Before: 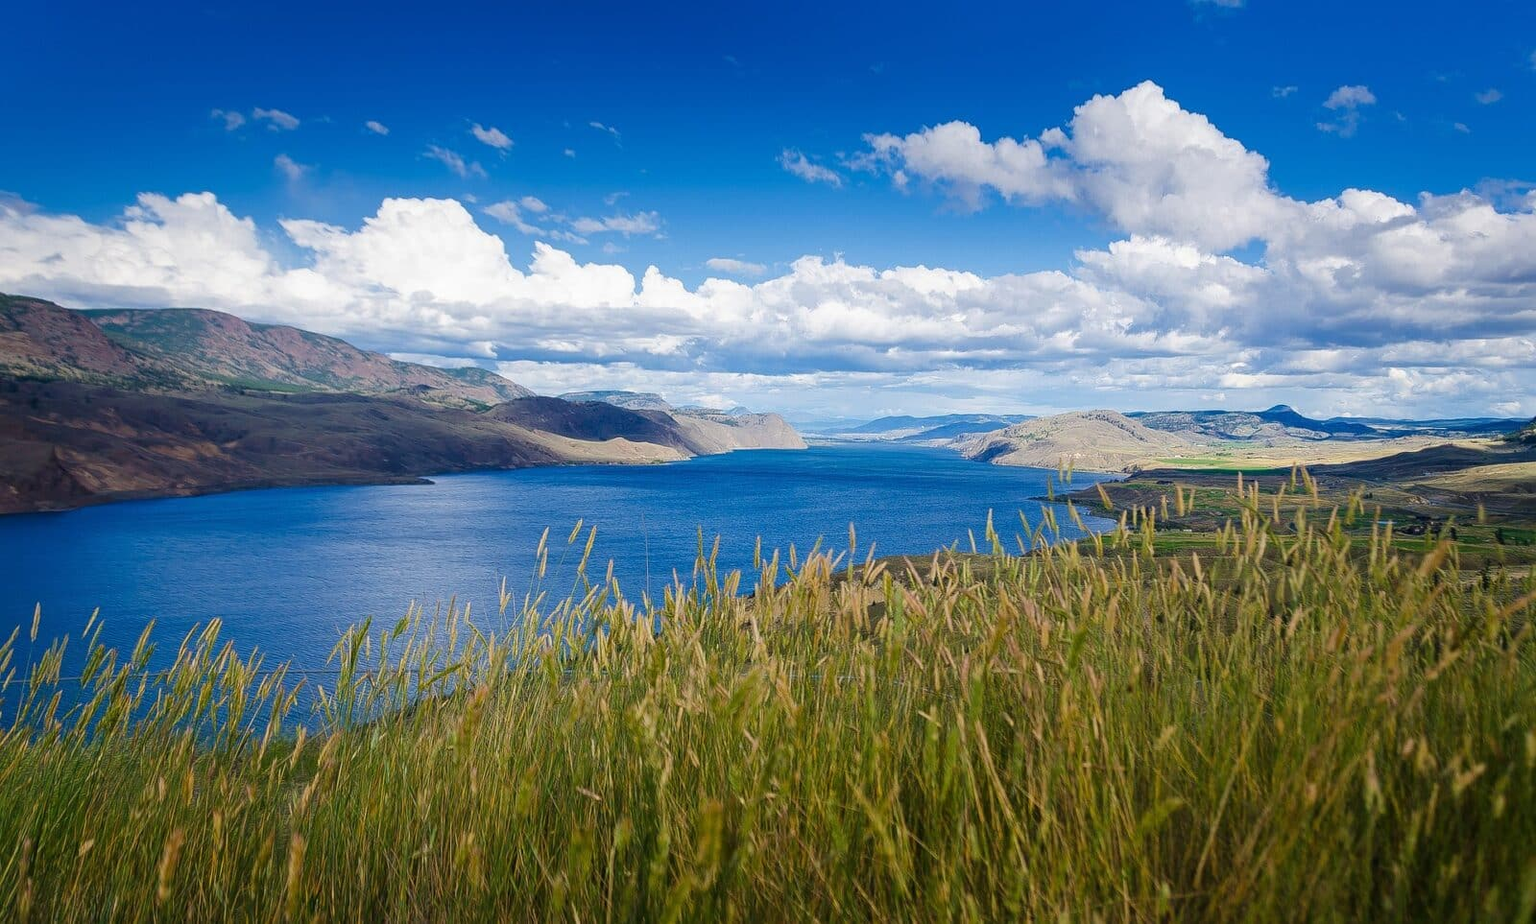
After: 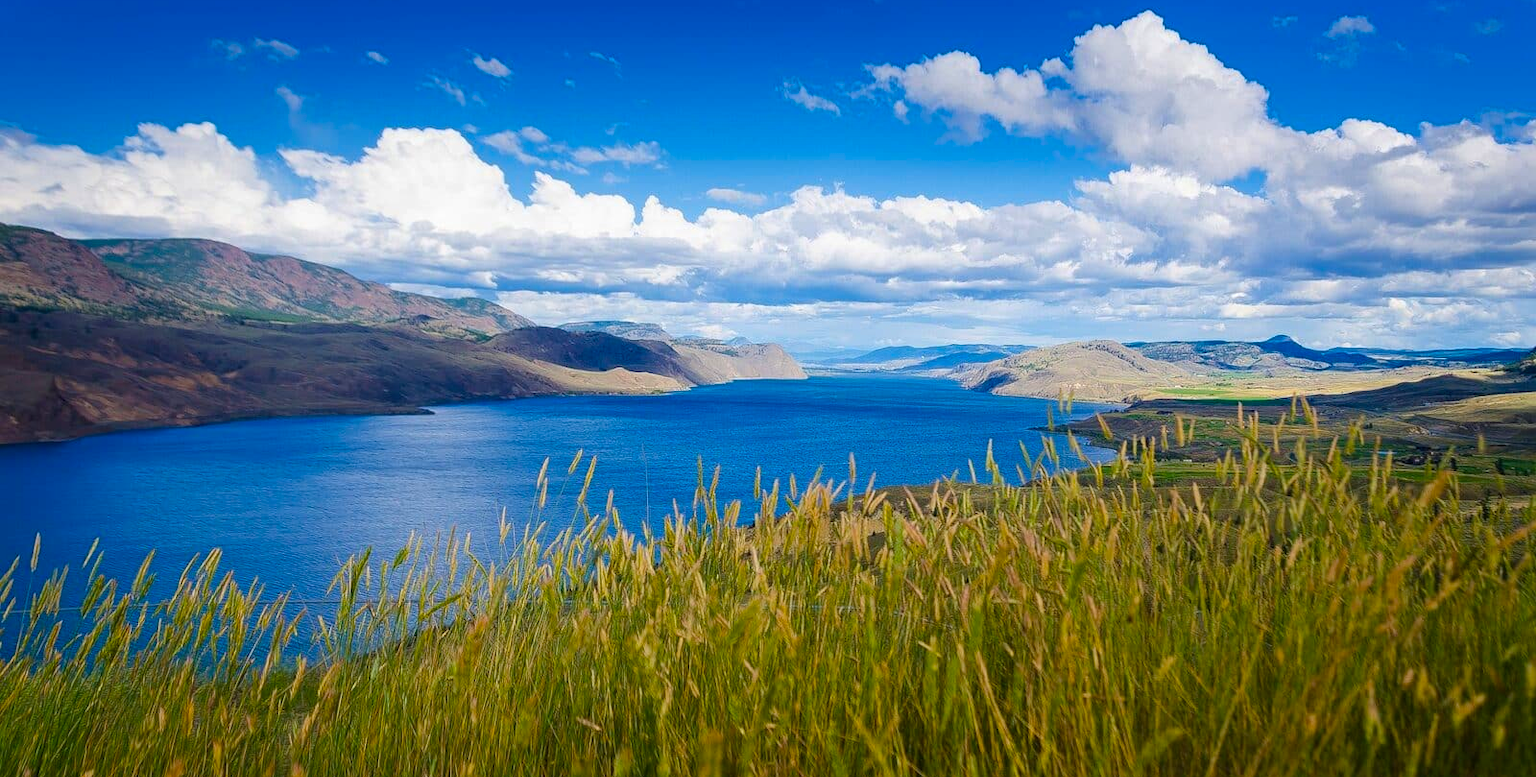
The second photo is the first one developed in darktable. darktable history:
color balance rgb: perceptual saturation grading › global saturation 20%, global vibrance 20%
crop: top 7.625%, bottom 8.027%
